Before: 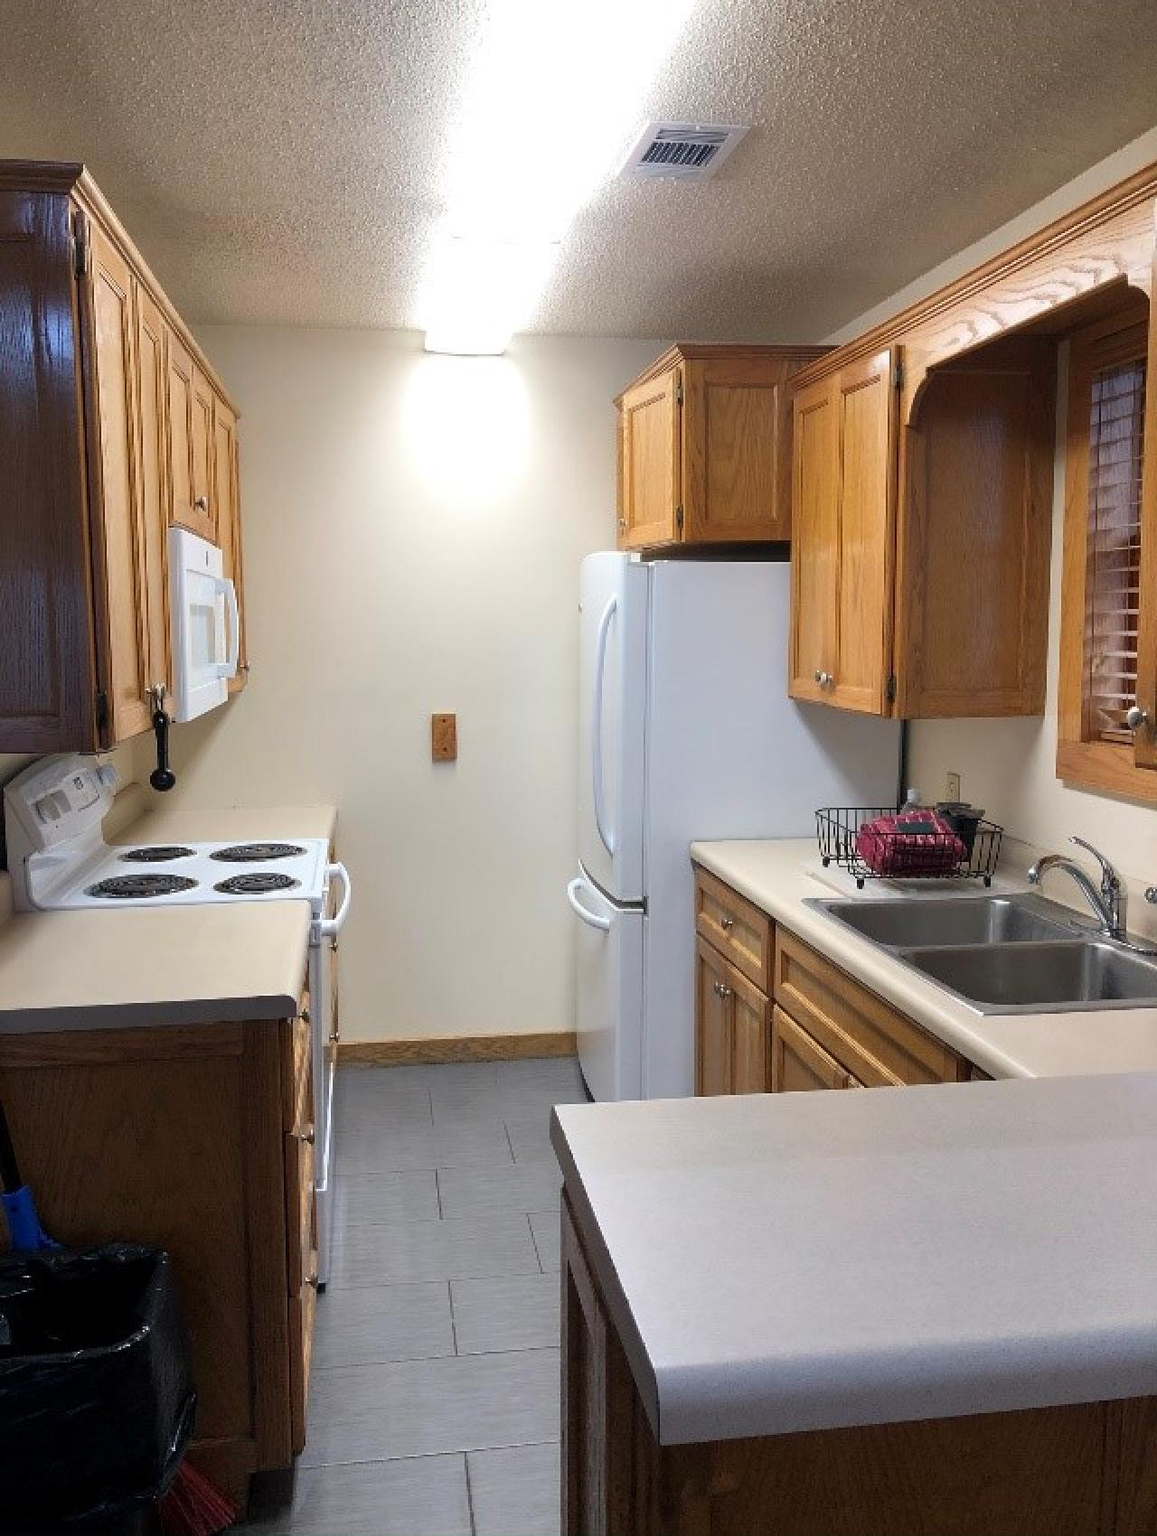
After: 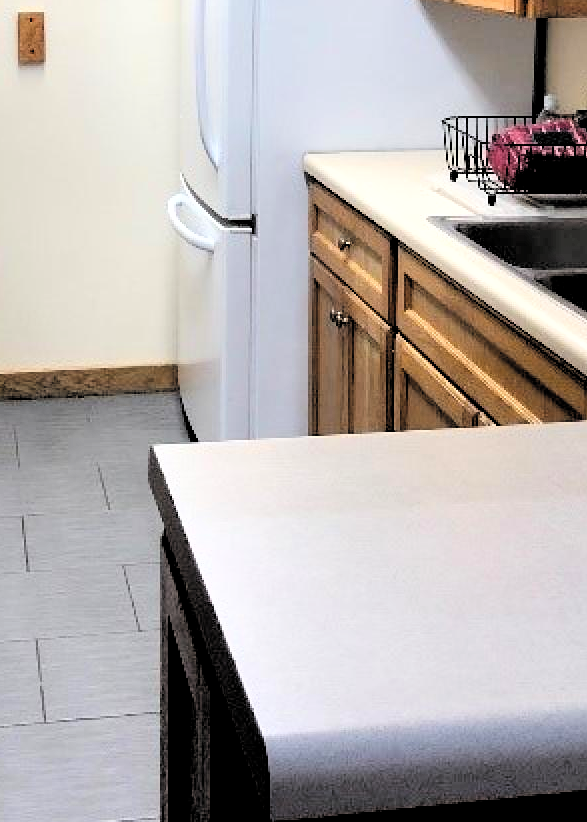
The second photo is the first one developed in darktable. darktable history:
crop: left 35.976%, top 45.819%, right 18.162%, bottom 5.807%
filmic rgb: middle gray luminance 13.55%, black relative exposure -1.97 EV, white relative exposure 3.1 EV, threshold 6 EV, target black luminance 0%, hardness 1.79, latitude 59.23%, contrast 1.728, highlights saturation mix 5%, shadows ↔ highlights balance -37.52%, add noise in highlights 0, color science v3 (2019), use custom middle-gray values true, iterations of high-quality reconstruction 0, contrast in highlights soft, enable highlight reconstruction true
